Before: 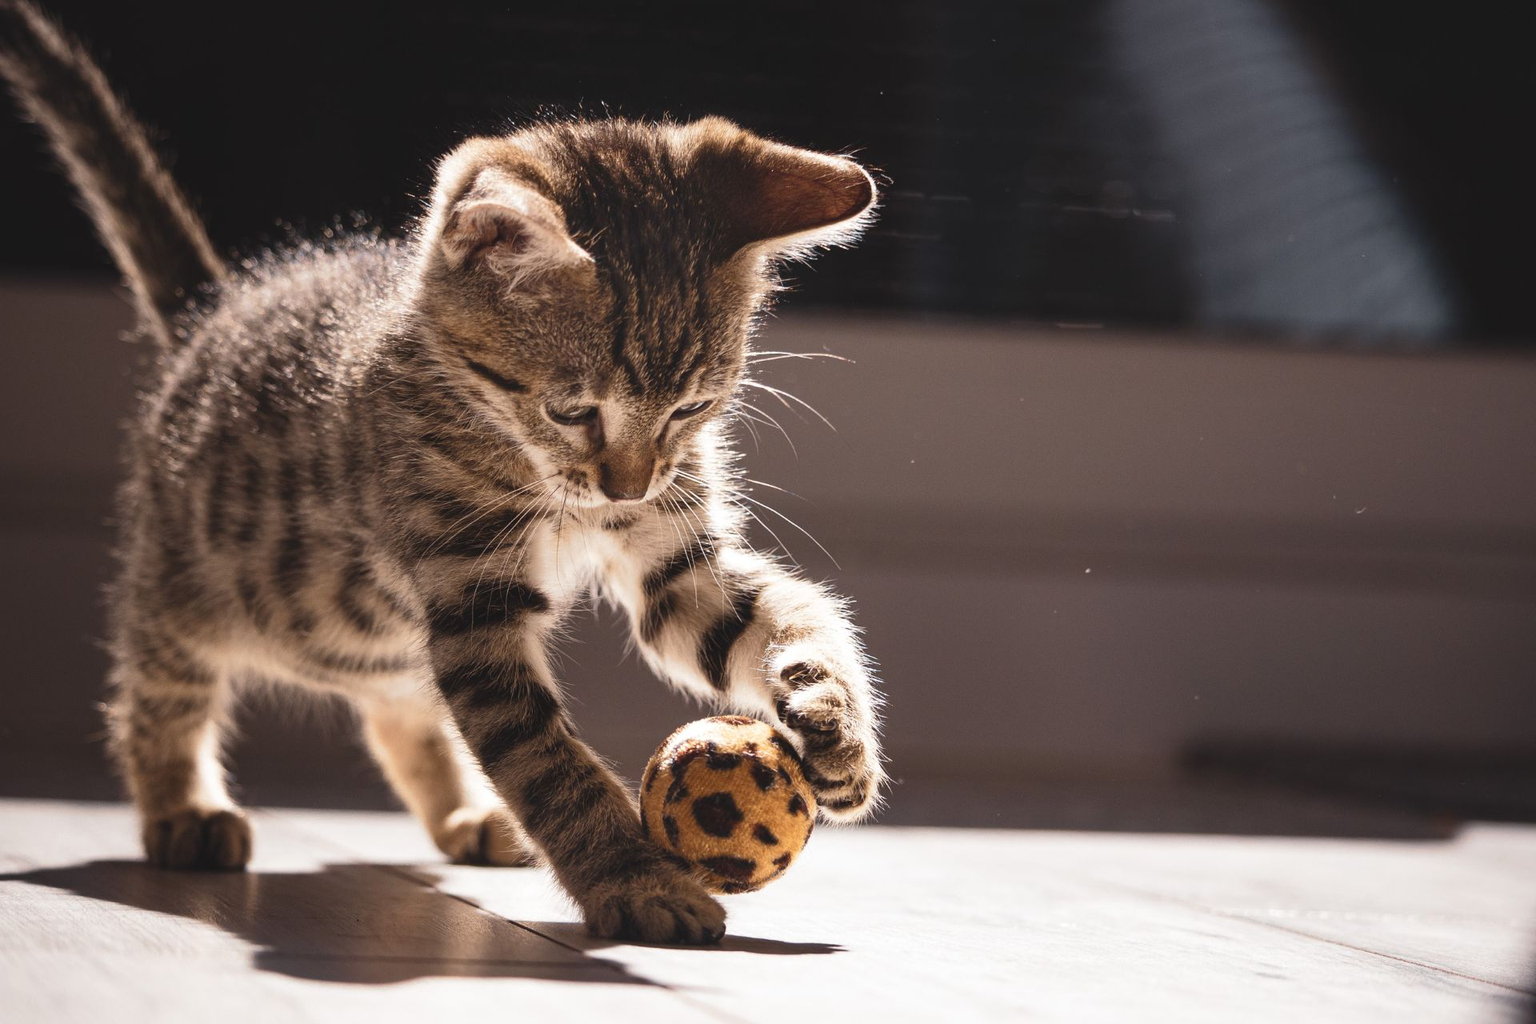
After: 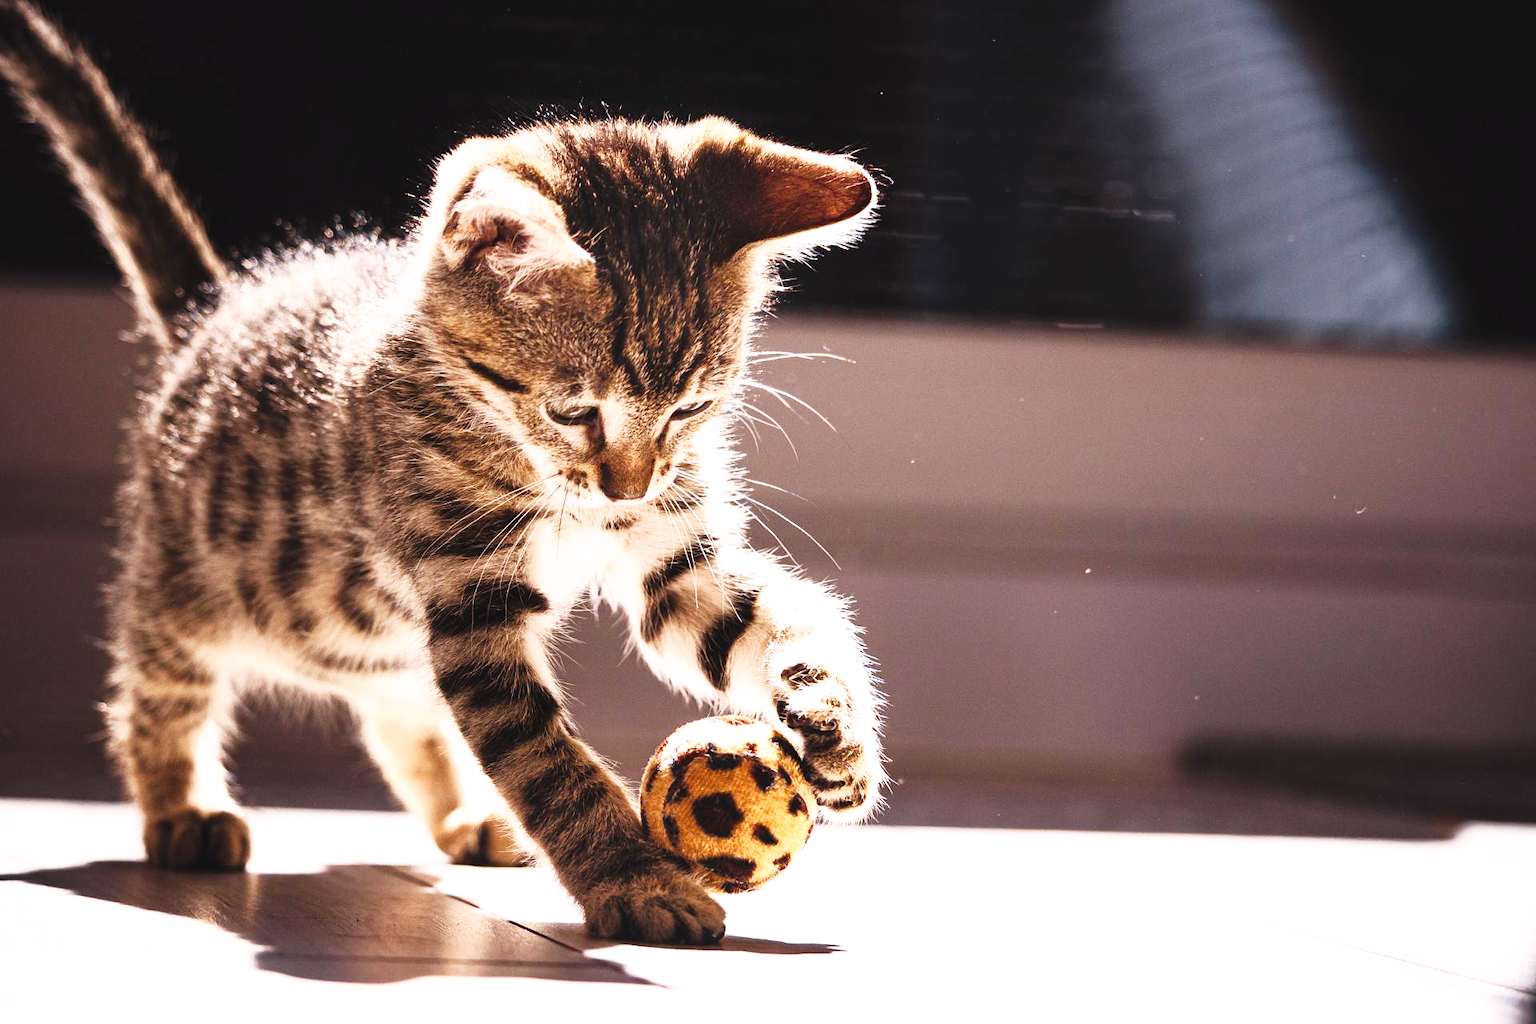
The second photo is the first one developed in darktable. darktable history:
shadows and highlights: shadows 0, highlights 40
base curve: curves: ch0 [(0, 0) (0.007, 0.004) (0.027, 0.03) (0.046, 0.07) (0.207, 0.54) (0.442, 0.872) (0.673, 0.972) (1, 1)], preserve colors none
white balance: red 1.004, blue 1.024
